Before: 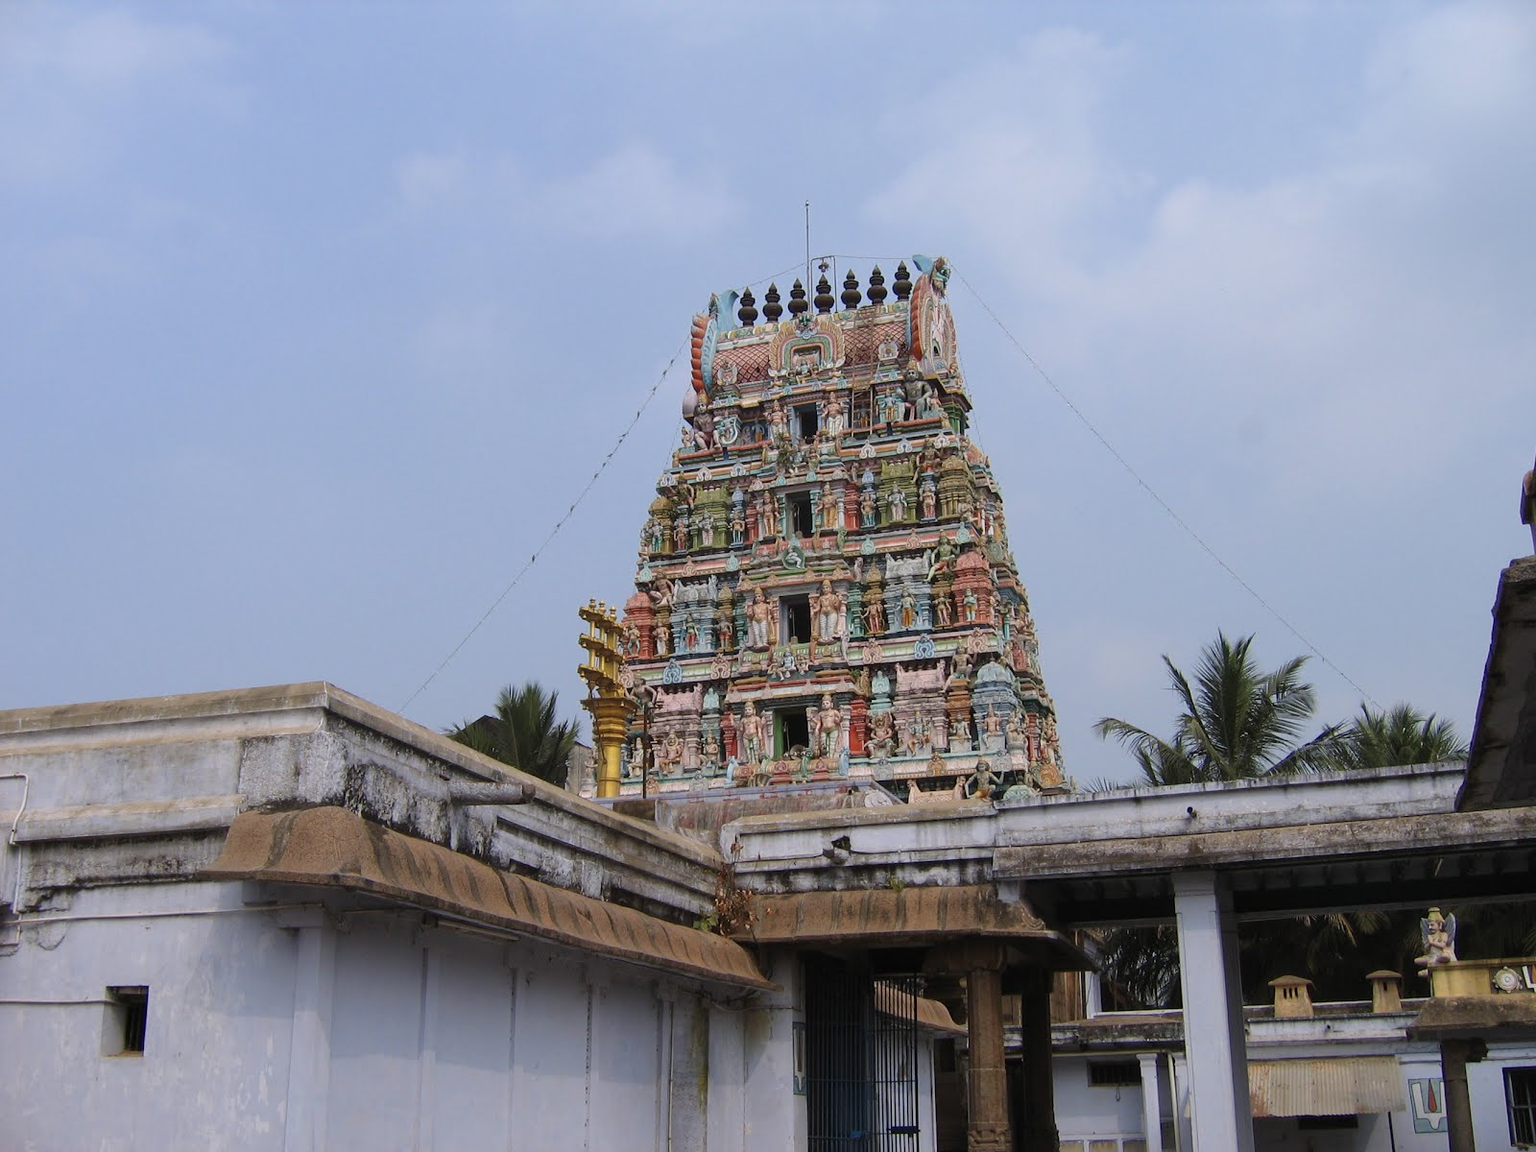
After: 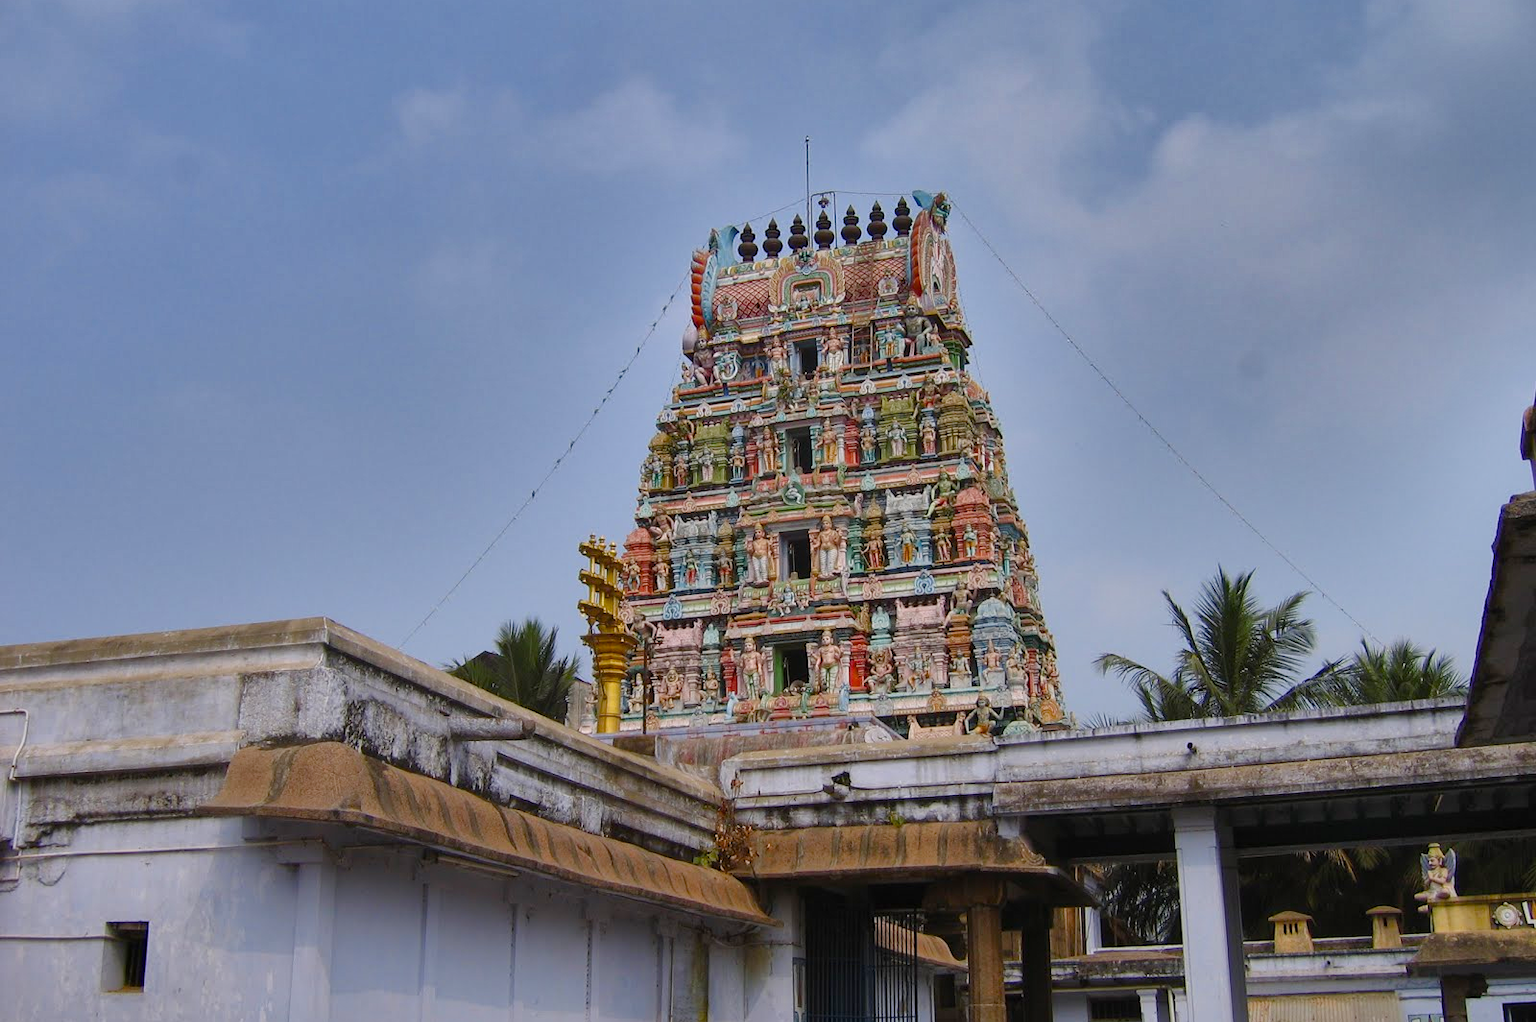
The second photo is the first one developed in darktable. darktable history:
color balance rgb: perceptual saturation grading › global saturation 35%, perceptual saturation grading › highlights -30%, perceptual saturation grading › shadows 35%, perceptual brilliance grading › global brilliance 3%, perceptual brilliance grading › highlights -3%, perceptual brilliance grading › shadows 3%
shadows and highlights: shadows 24.5, highlights -78.15, soften with gaussian
crop and rotate: top 5.609%, bottom 5.609%
